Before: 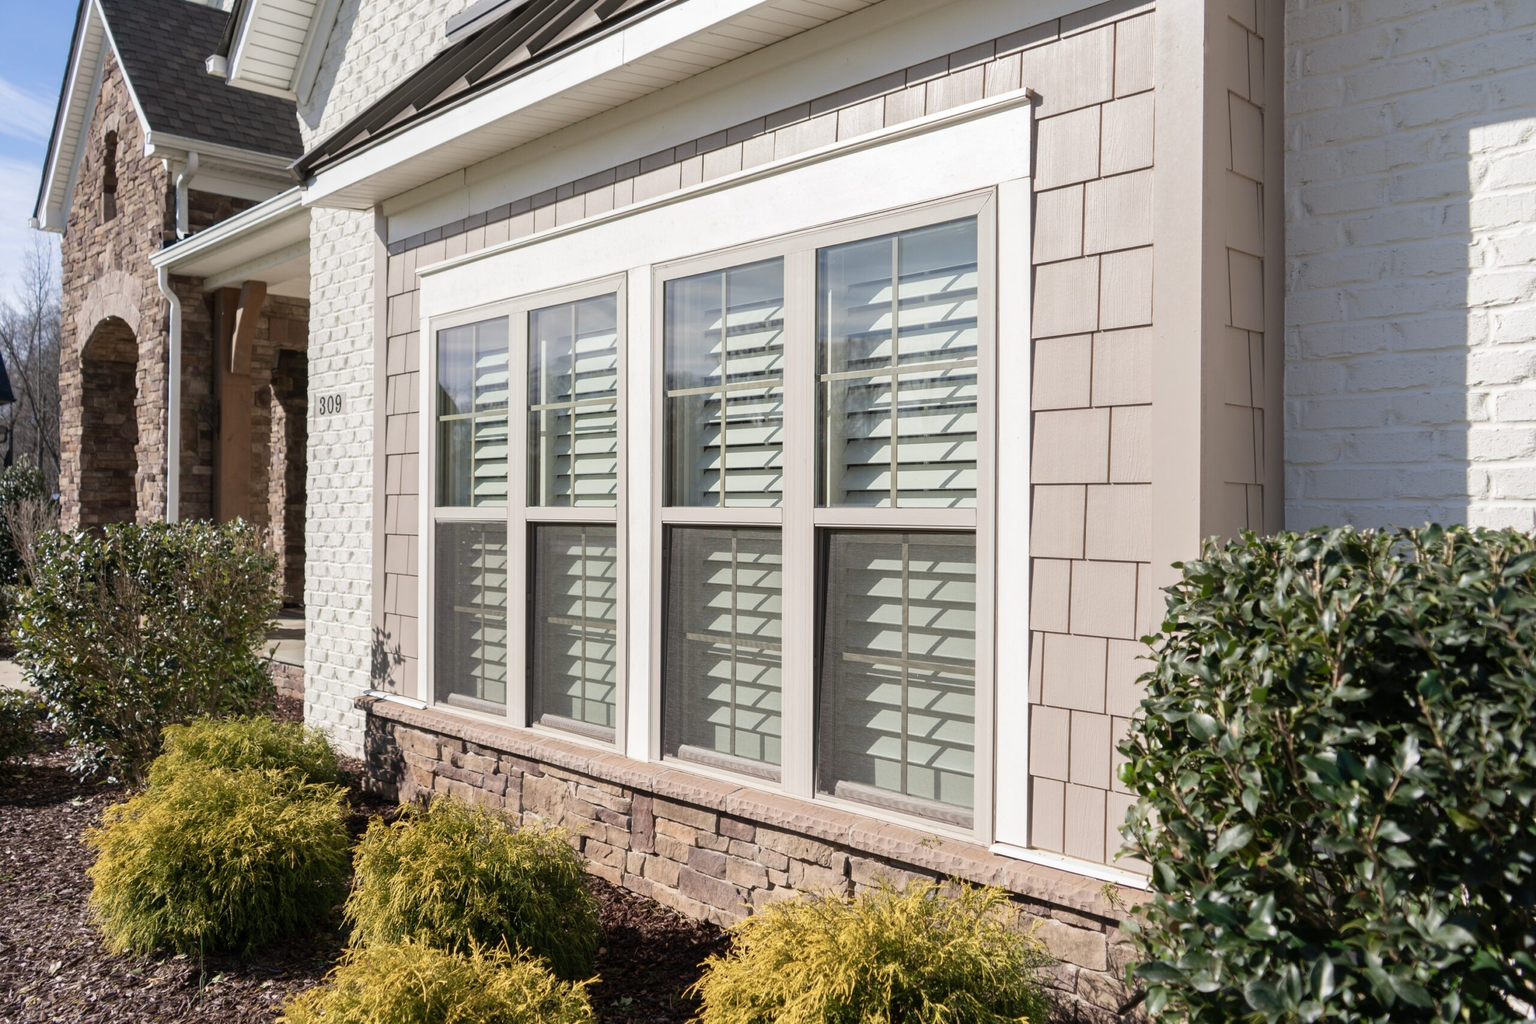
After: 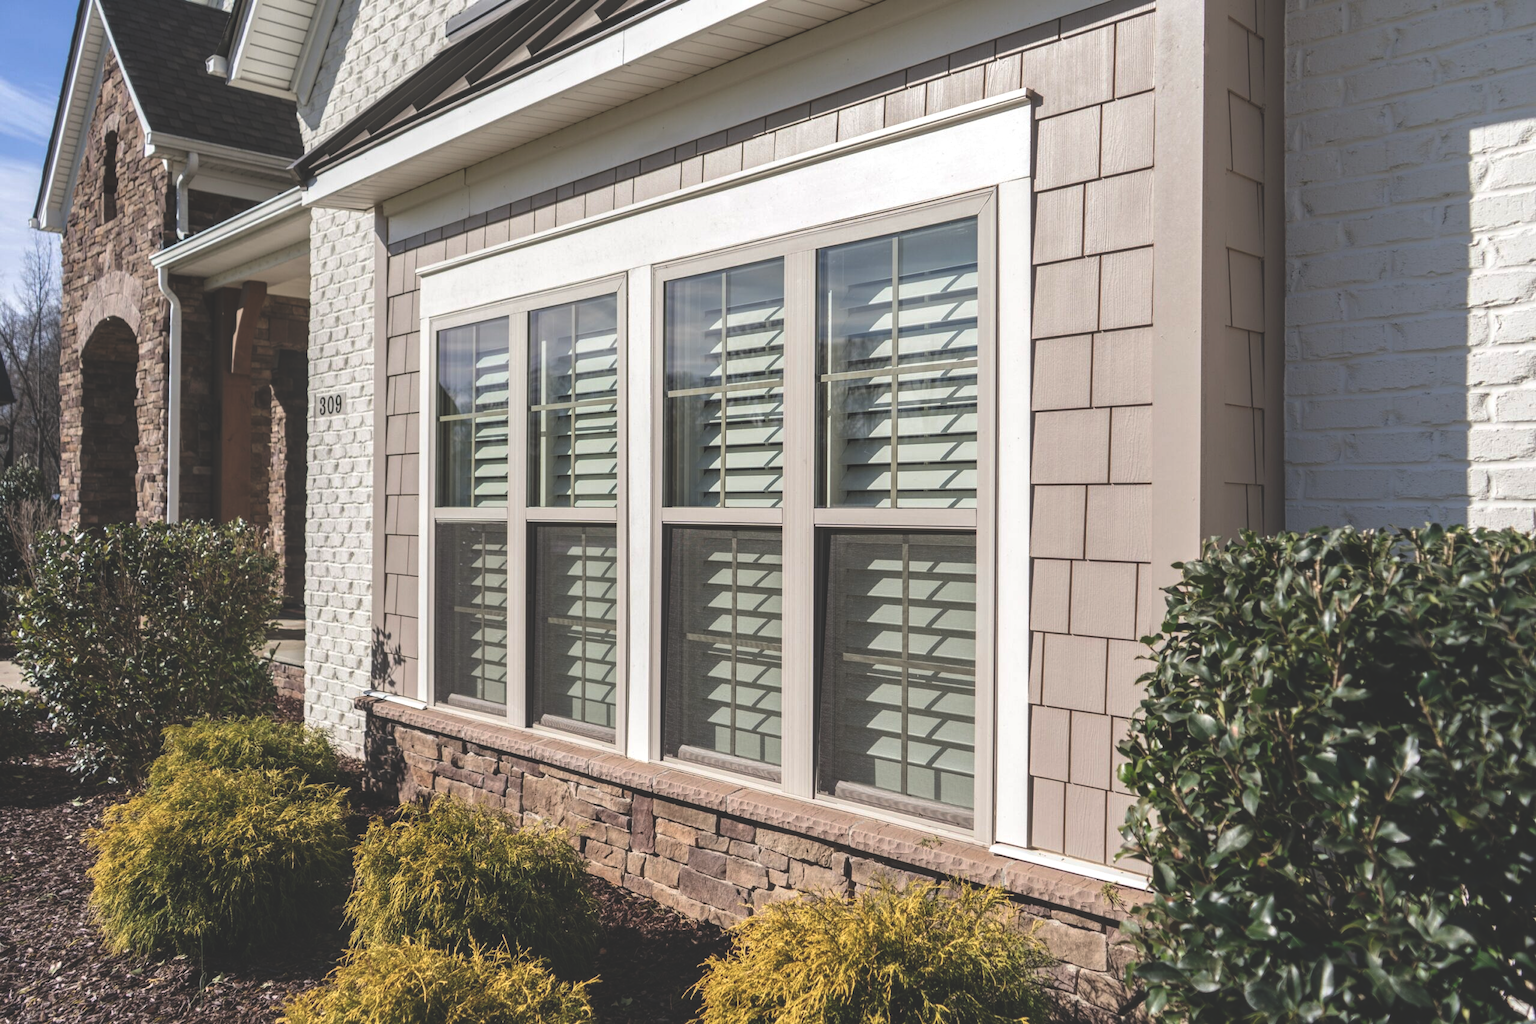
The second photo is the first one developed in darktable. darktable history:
local contrast: on, module defaults
rgb curve: curves: ch0 [(0, 0.186) (0.314, 0.284) (0.775, 0.708) (1, 1)], compensate middle gray true, preserve colors none
